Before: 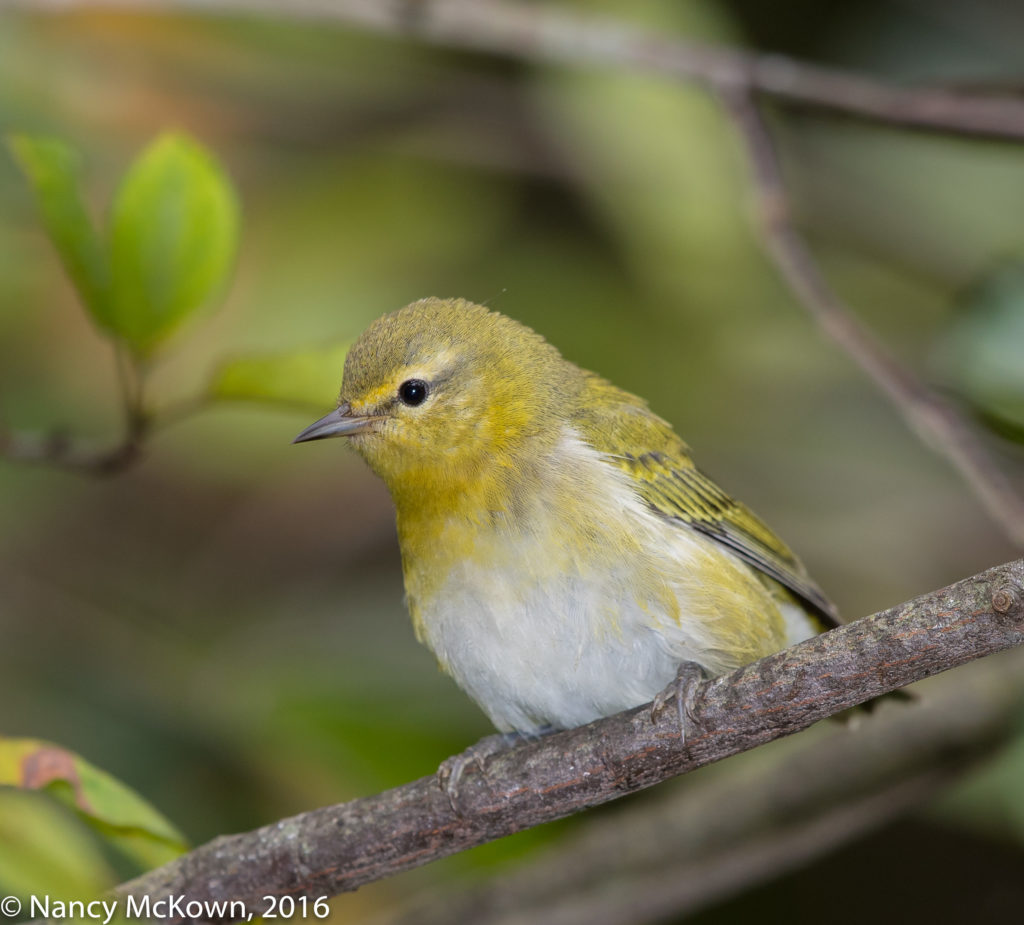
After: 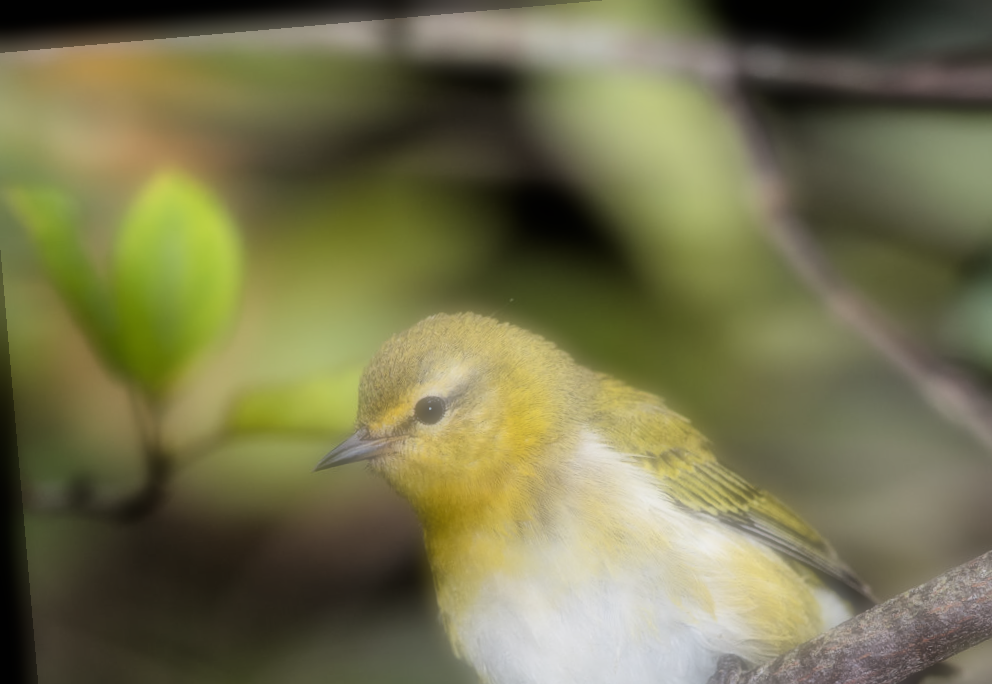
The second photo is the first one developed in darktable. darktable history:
crop: left 1.509%, top 3.452%, right 7.696%, bottom 28.452%
soften: on, module defaults
rotate and perspective: rotation -4.98°, automatic cropping off
filmic rgb: black relative exposure -4 EV, white relative exposure 3 EV, hardness 3.02, contrast 1.5
